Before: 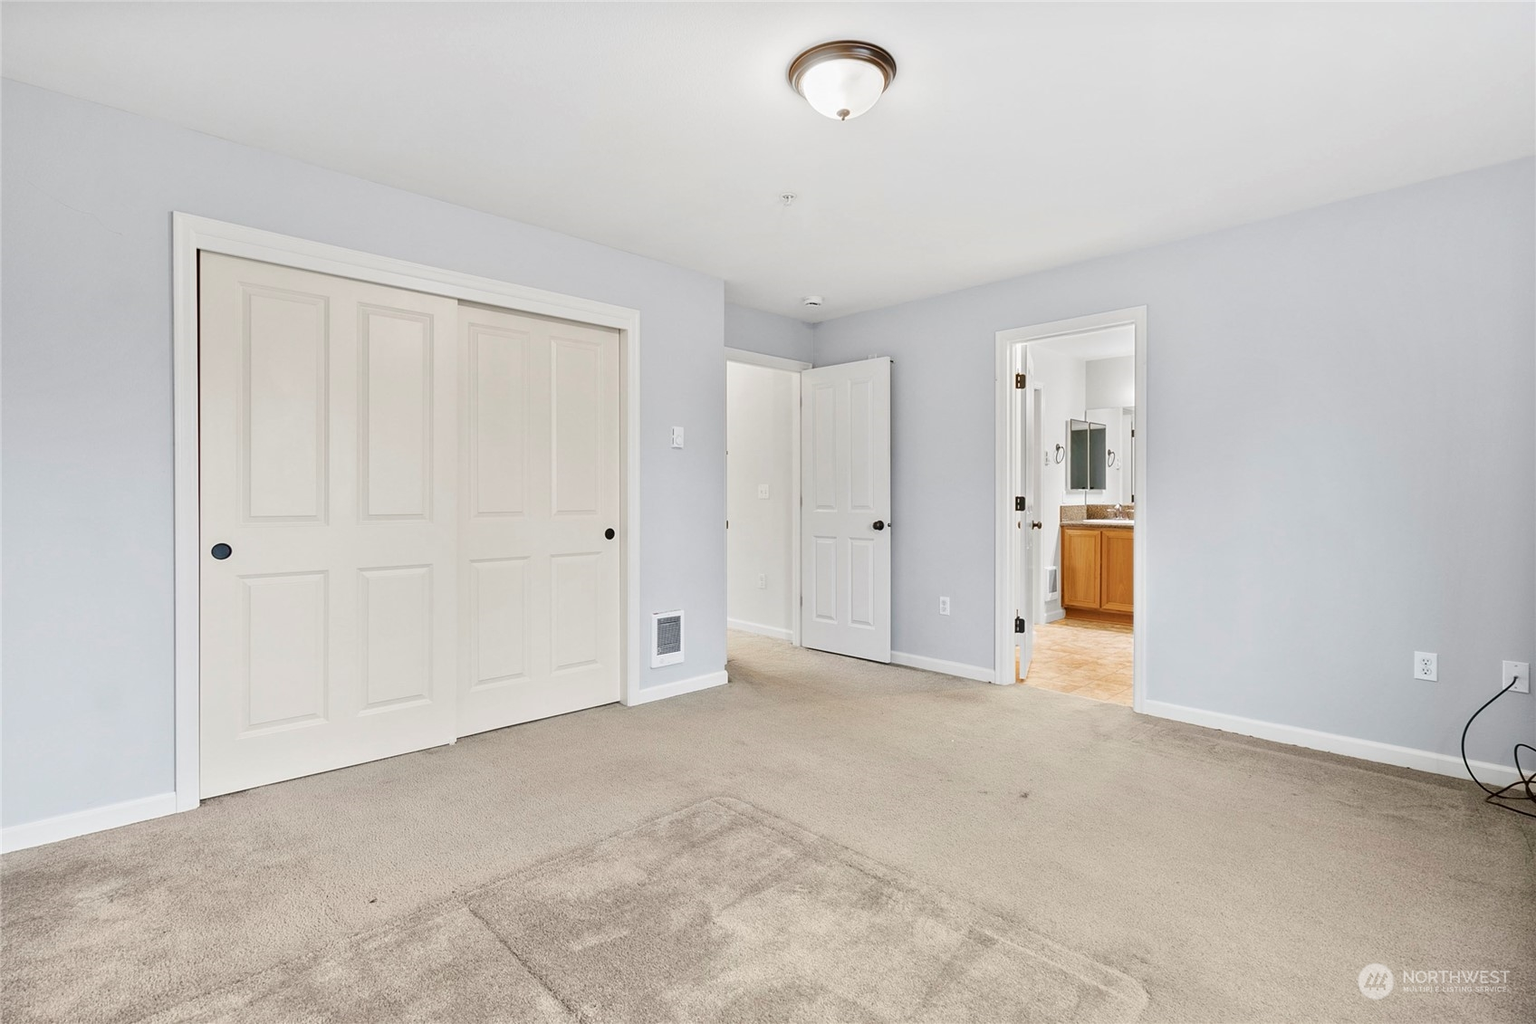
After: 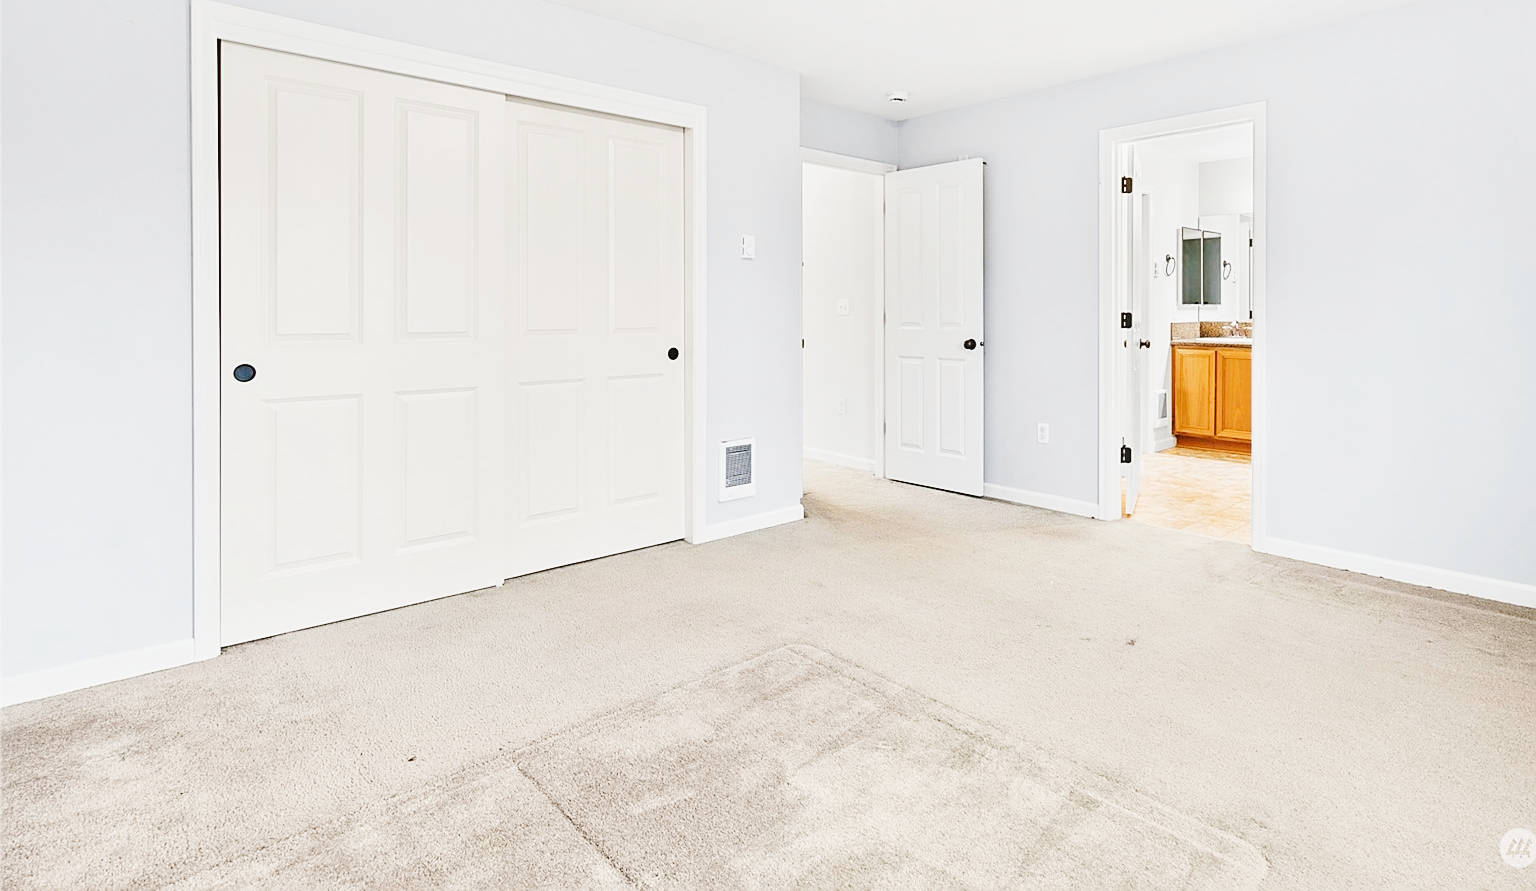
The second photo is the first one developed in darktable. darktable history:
tone curve: curves: ch0 [(0, 0.029) (0.071, 0.087) (0.223, 0.265) (0.447, 0.605) (0.654, 0.823) (0.861, 0.943) (1, 0.981)]; ch1 [(0, 0) (0.353, 0.344) (0.447, 0.449) (0.502, 0.501) (0.547, 0.54) (0.57, 0.582) (0.608, 0.608) (0.618, 0.631) (0.657, 0.699) (1, 1)]; ch2 [(0, 0) (0.34, 0.314) (0.456, 0.456) (0.5, 0.503) (0.528, 0.54) (0.557, 0.577) (0.589, 0.626) (1, 1)], preserve colors none
sharpen: on, module defaults
crop: top 20.885%, right 9.392%, bottom 0.274%
